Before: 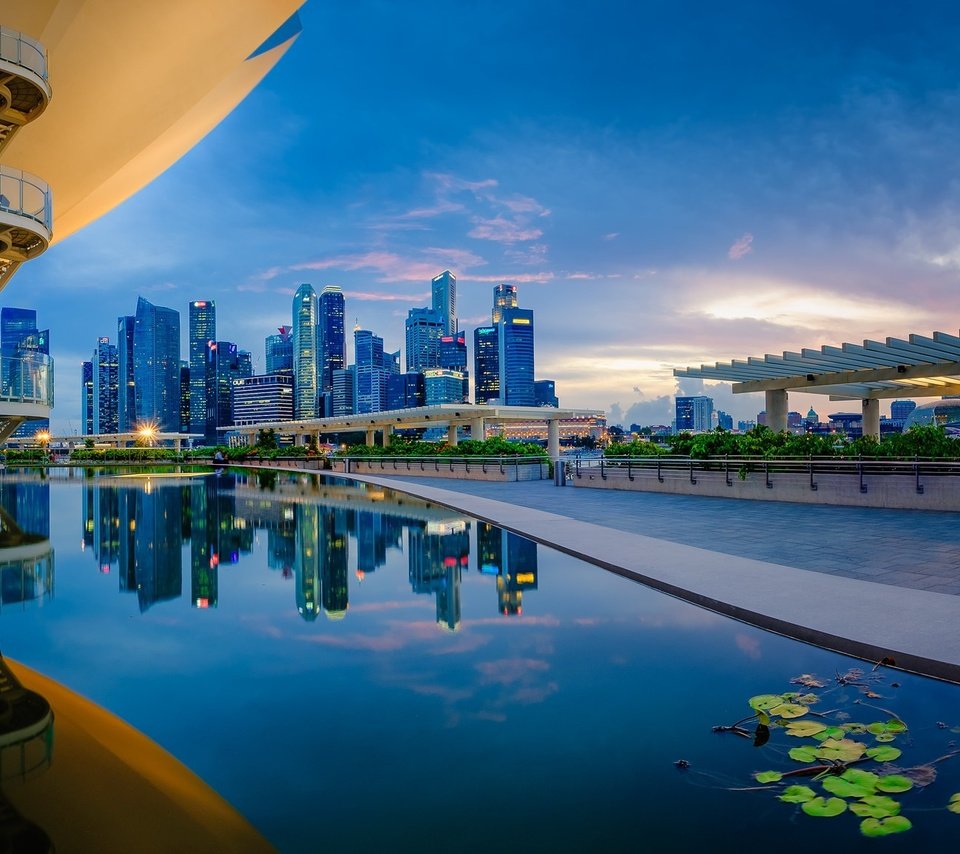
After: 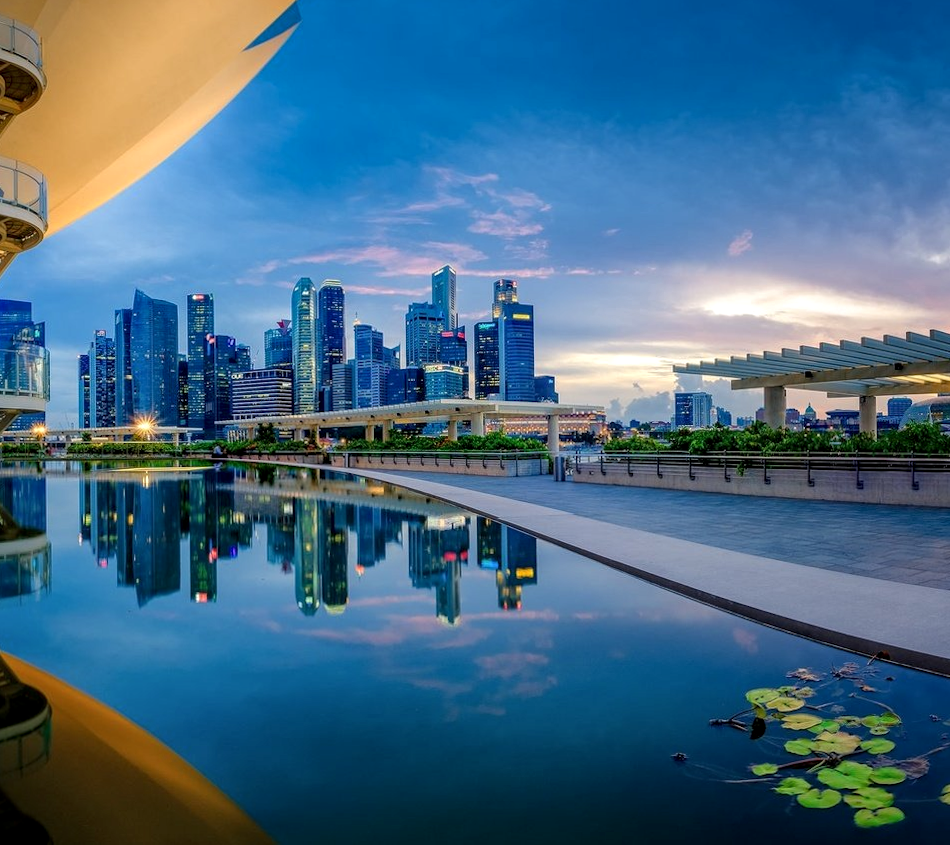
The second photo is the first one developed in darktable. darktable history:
local contrast: detail 130%
rotate and perspective: rotation 0.174°, lens shift (vertical) 0.013, lens shift (horizontal) 0.019, shear 0.001, automatic cropping original format, crop left 0.007, crop right 0.991, crop top 0.016, crop bottom 0.997
